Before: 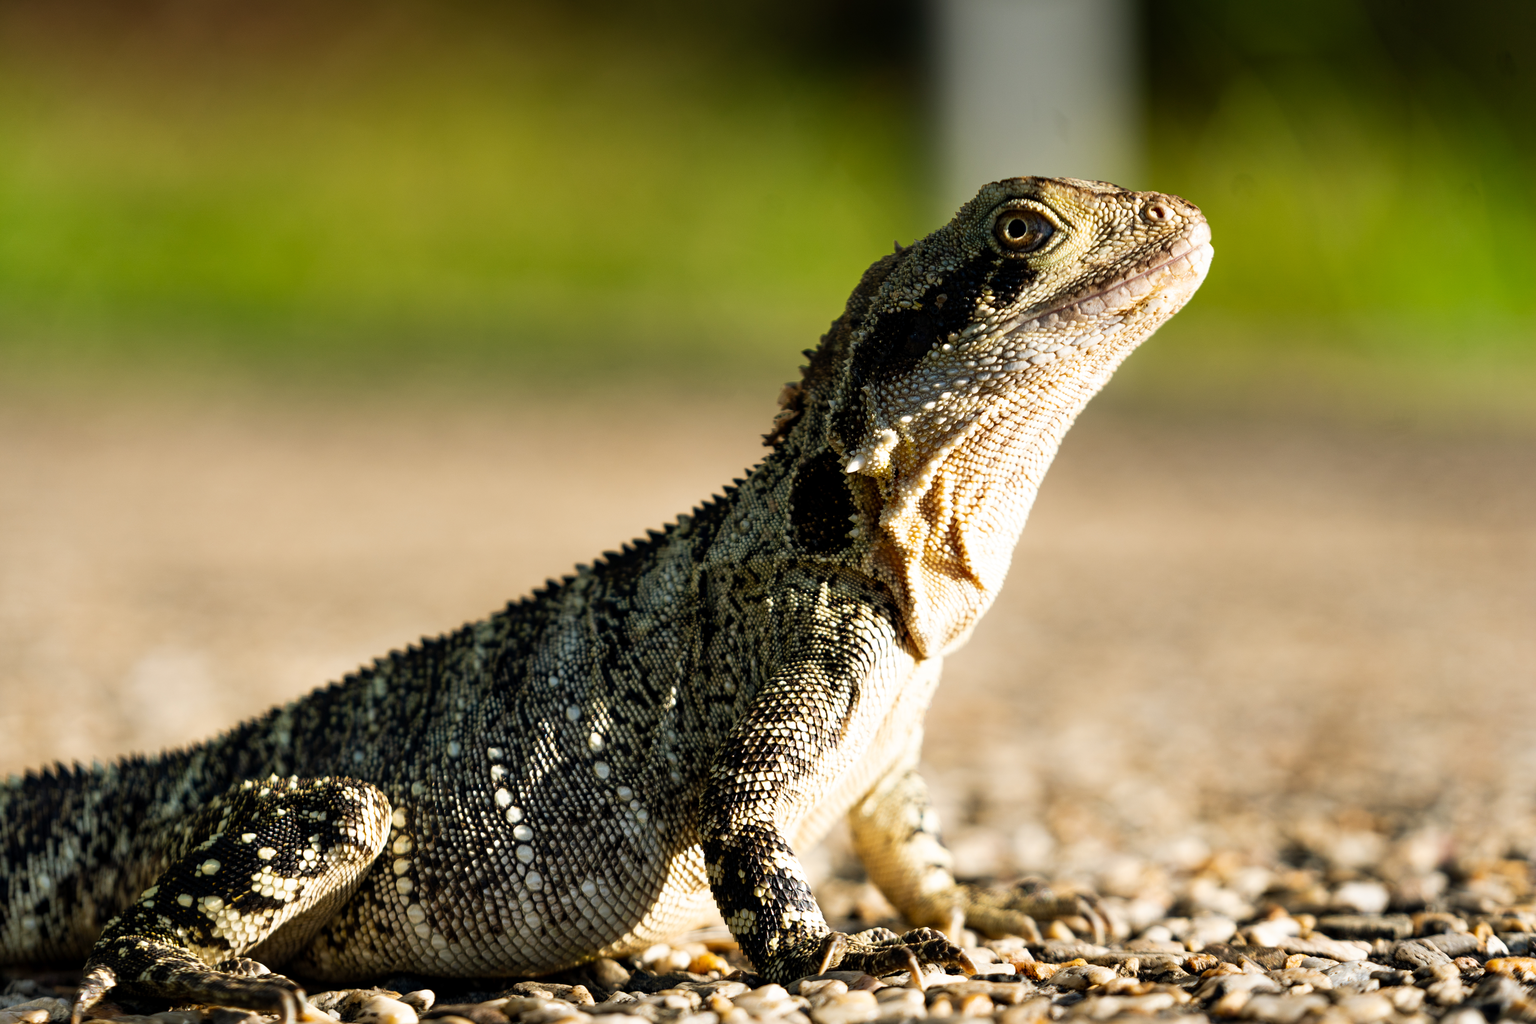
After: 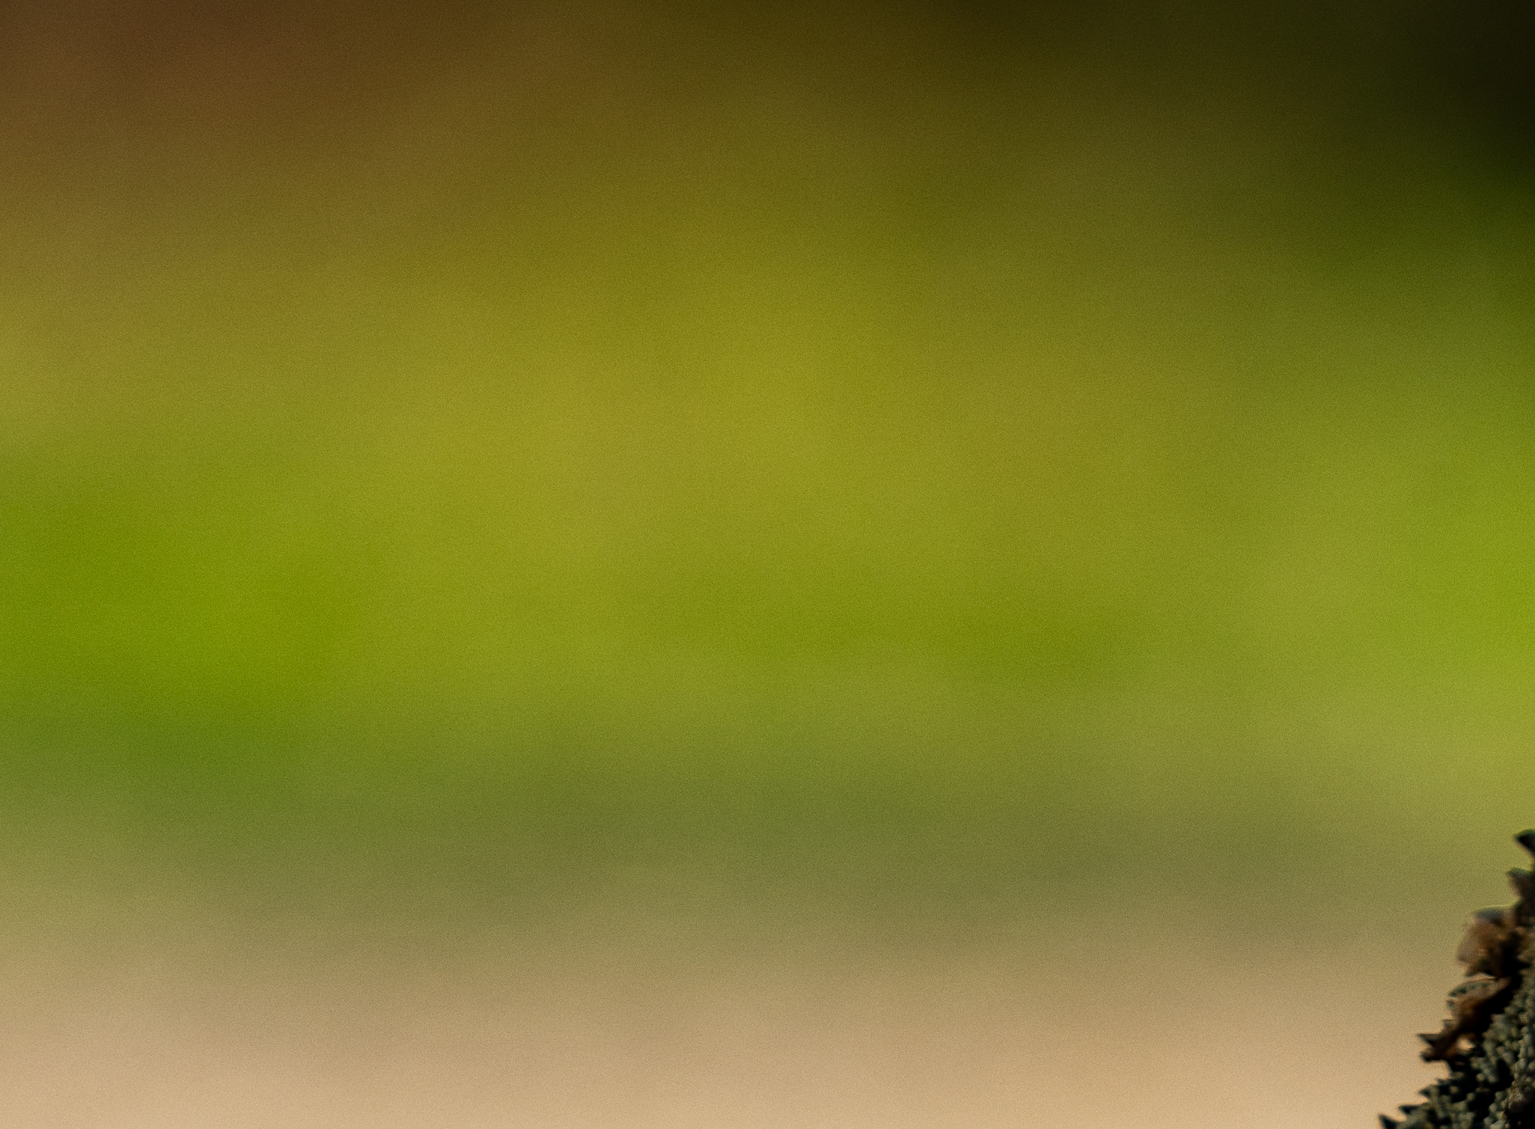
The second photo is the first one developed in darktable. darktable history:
crop and rotate: left 10.817%, top 0.062%, right 47.194%, bottom 53.626%
grain: coarseness 0.09 ISO
sharpen: radius 4
